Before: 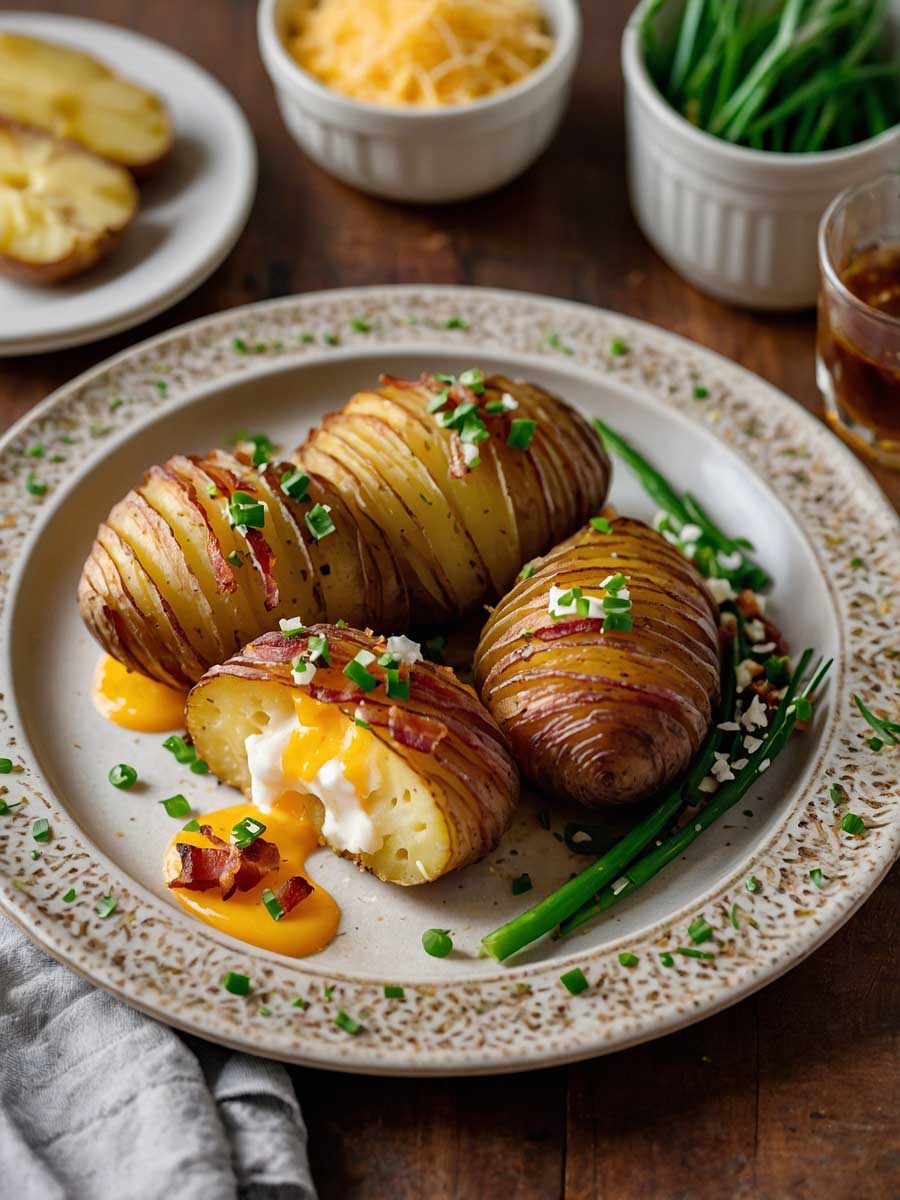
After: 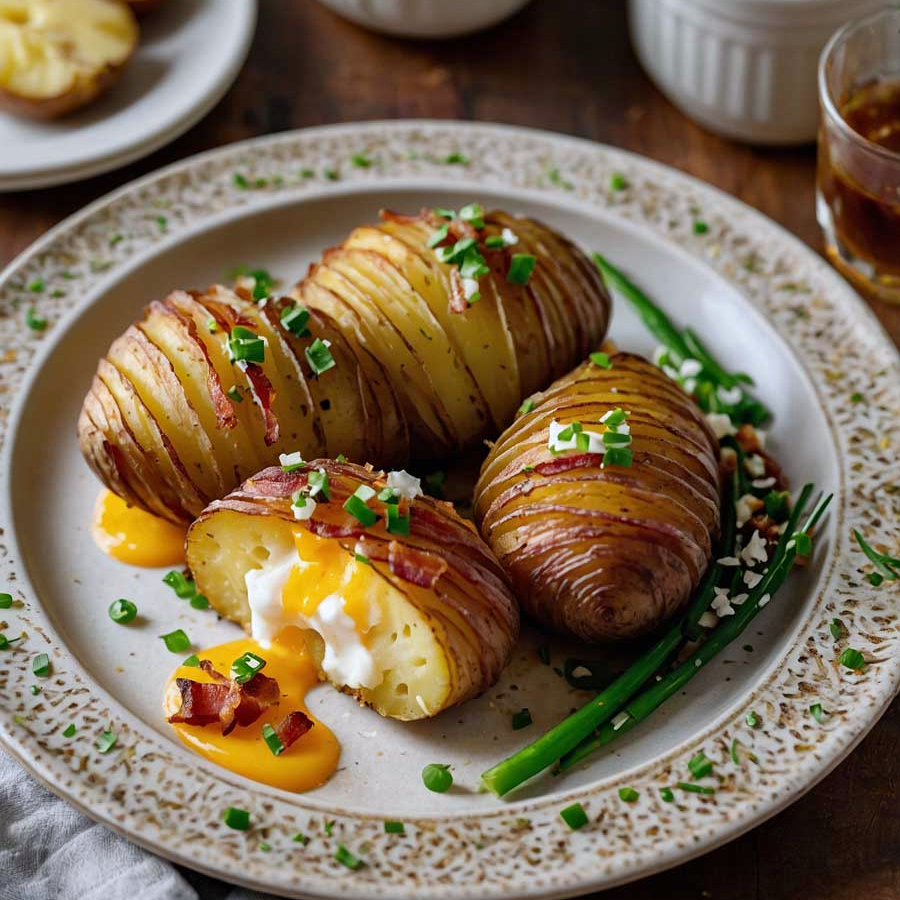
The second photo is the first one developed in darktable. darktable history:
crop: top 13.819%, bottom 11.169%
white balance: red 0.974, blue 1.044
